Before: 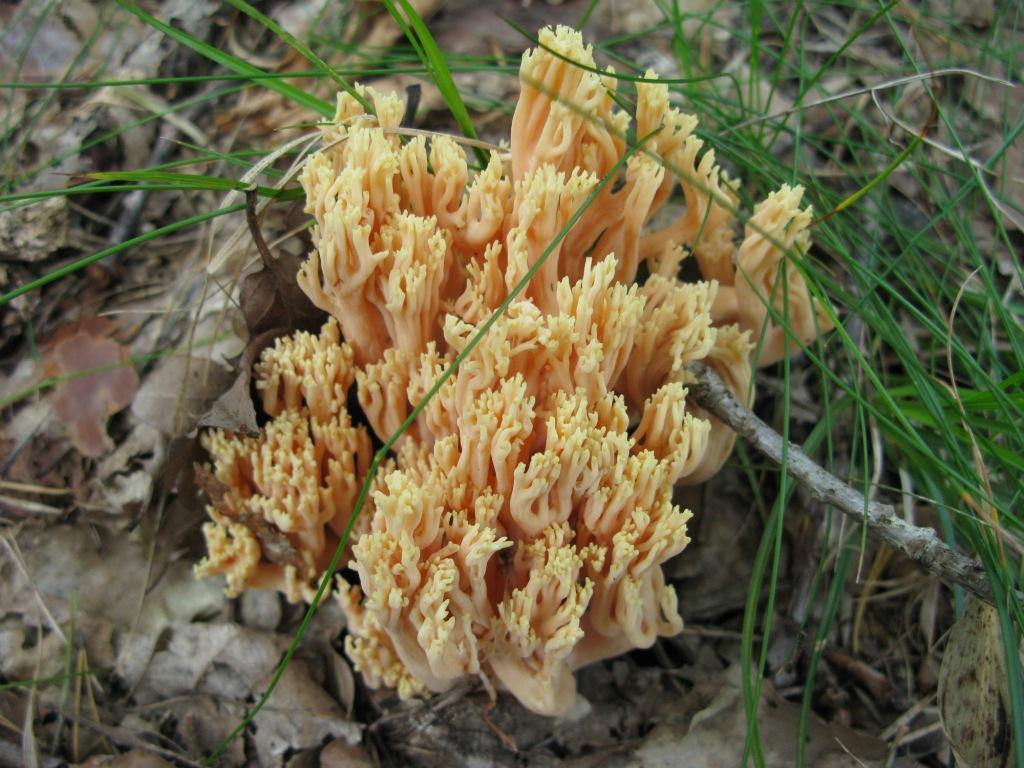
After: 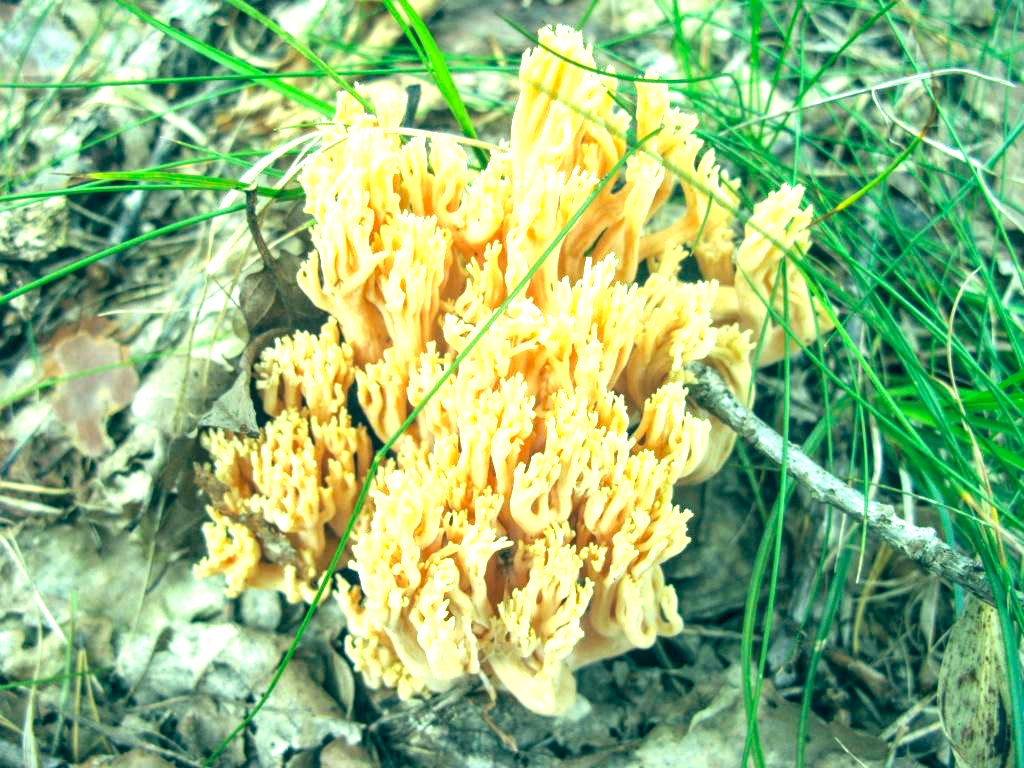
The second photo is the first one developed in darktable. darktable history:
exposure: black level correction 0, exposure 1.911 EV, compensate exposure bias true, compensate highlight preservation false
color correction: highlights a* -20.1, highlights b* 9.8, shadows a* -20.52, shadows b* -10.11
local contrast: on, module defaults
tone equalizer: on, module defaults
